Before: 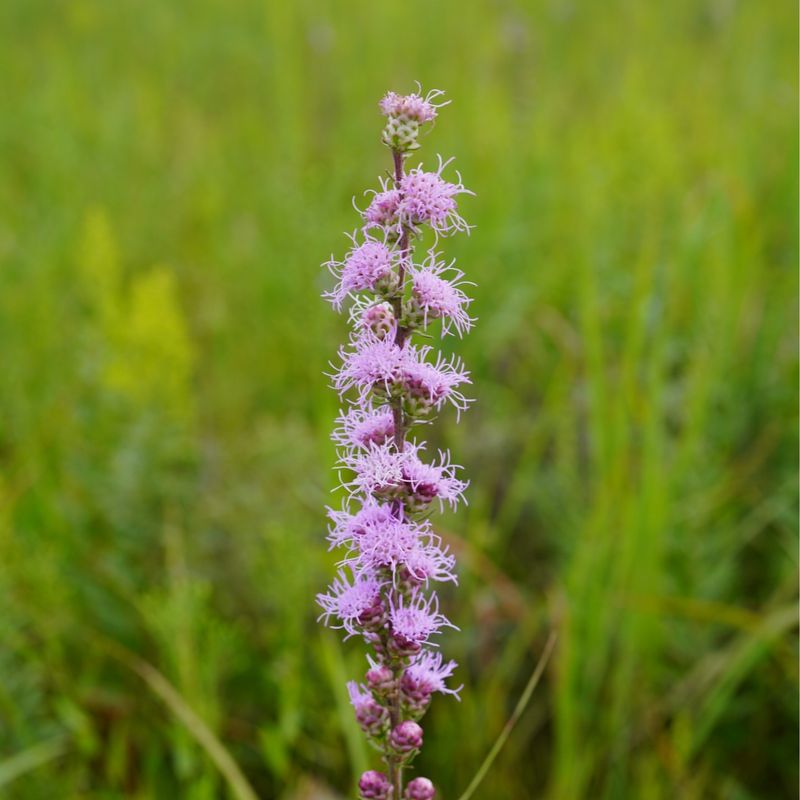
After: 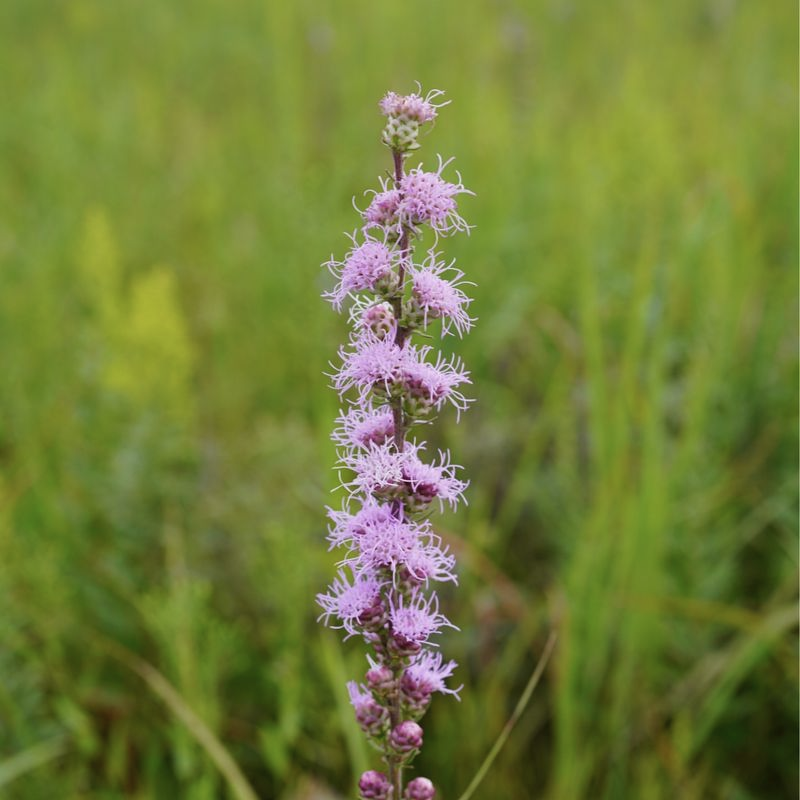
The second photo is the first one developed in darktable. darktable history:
color correction: highlights b* 0.022, saturation 0.846
